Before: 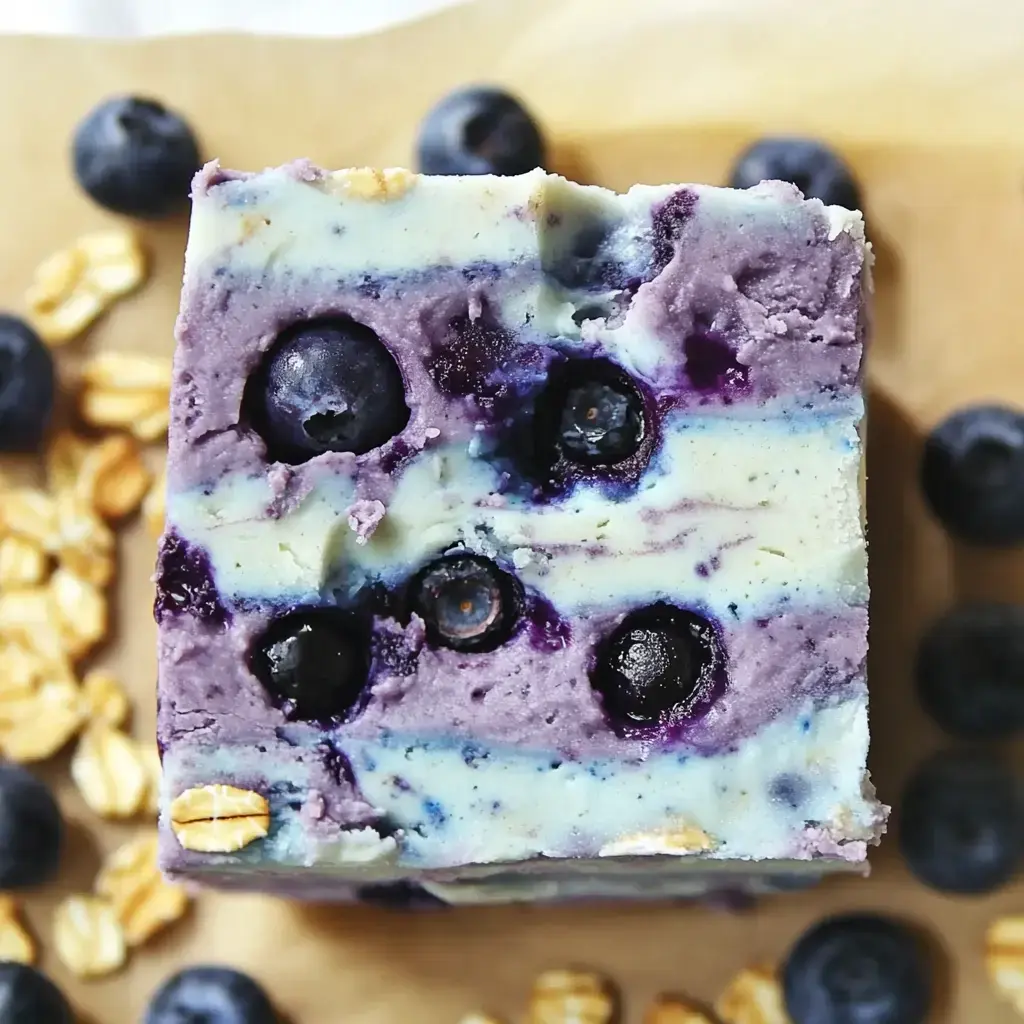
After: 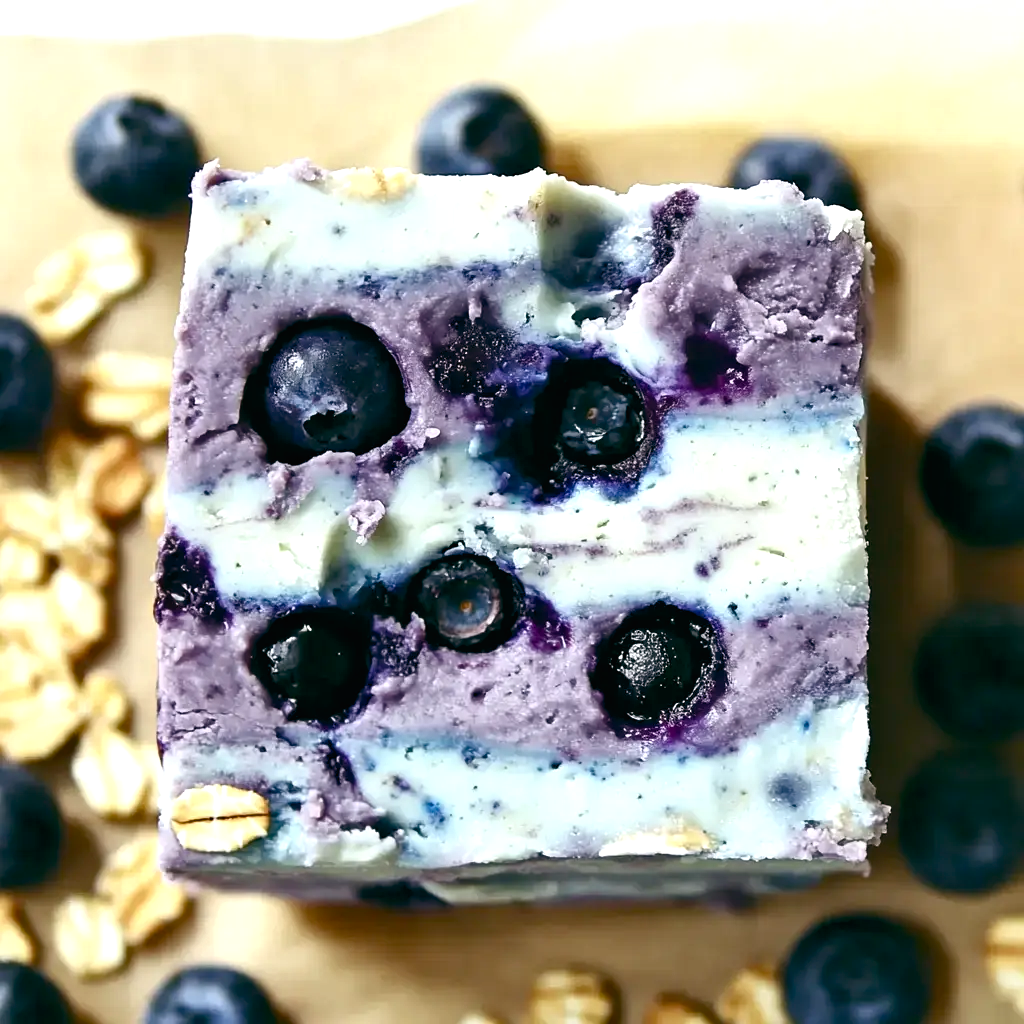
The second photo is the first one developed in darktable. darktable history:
color balance rgb: global offset › luminance -0.347%, global offset › chroma 0.116%, global offset › hue 164.96°, perceptual saturation grading › global saturation 20%, perceptual saturation grading › highlights -49.989%, perceptual saturation grading › shadows 24.195%, perceptual brilliance grading › global brilliance 14.204%, perceptual brilliance grading › shadows -35.727%
contrast brightness saturation: contrast -0.021, brightness -0.01, saturation 0.03
